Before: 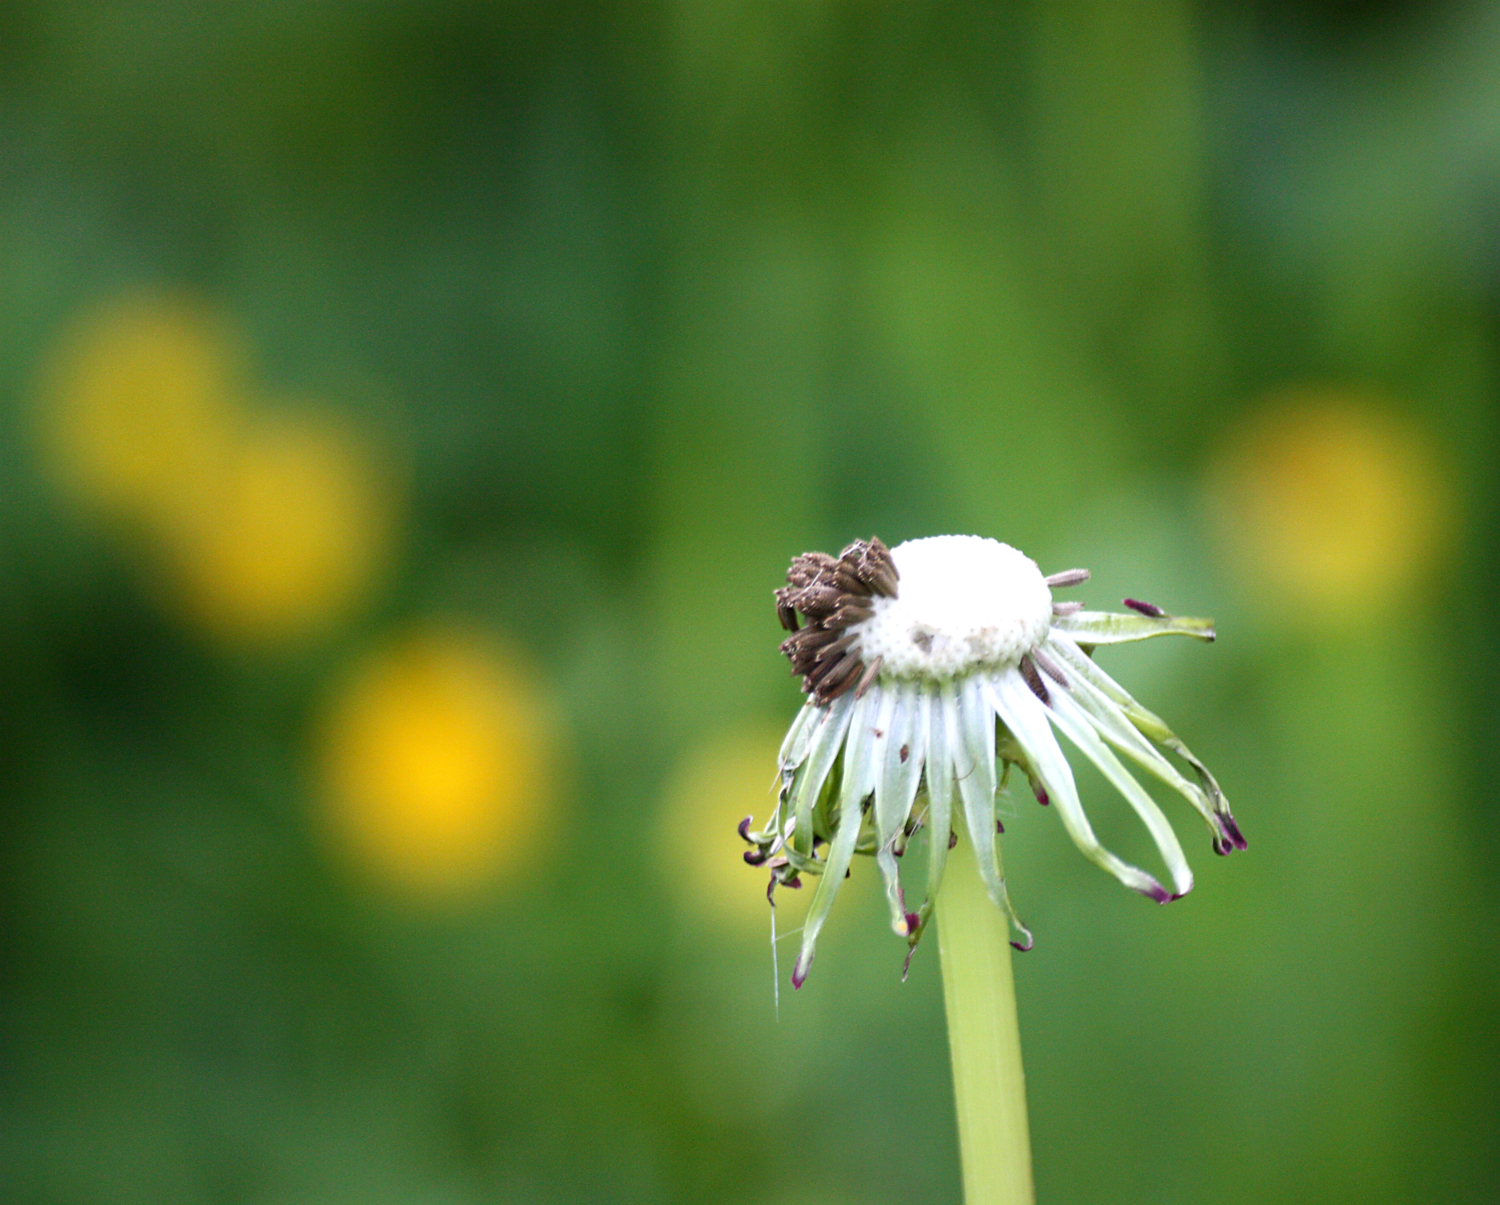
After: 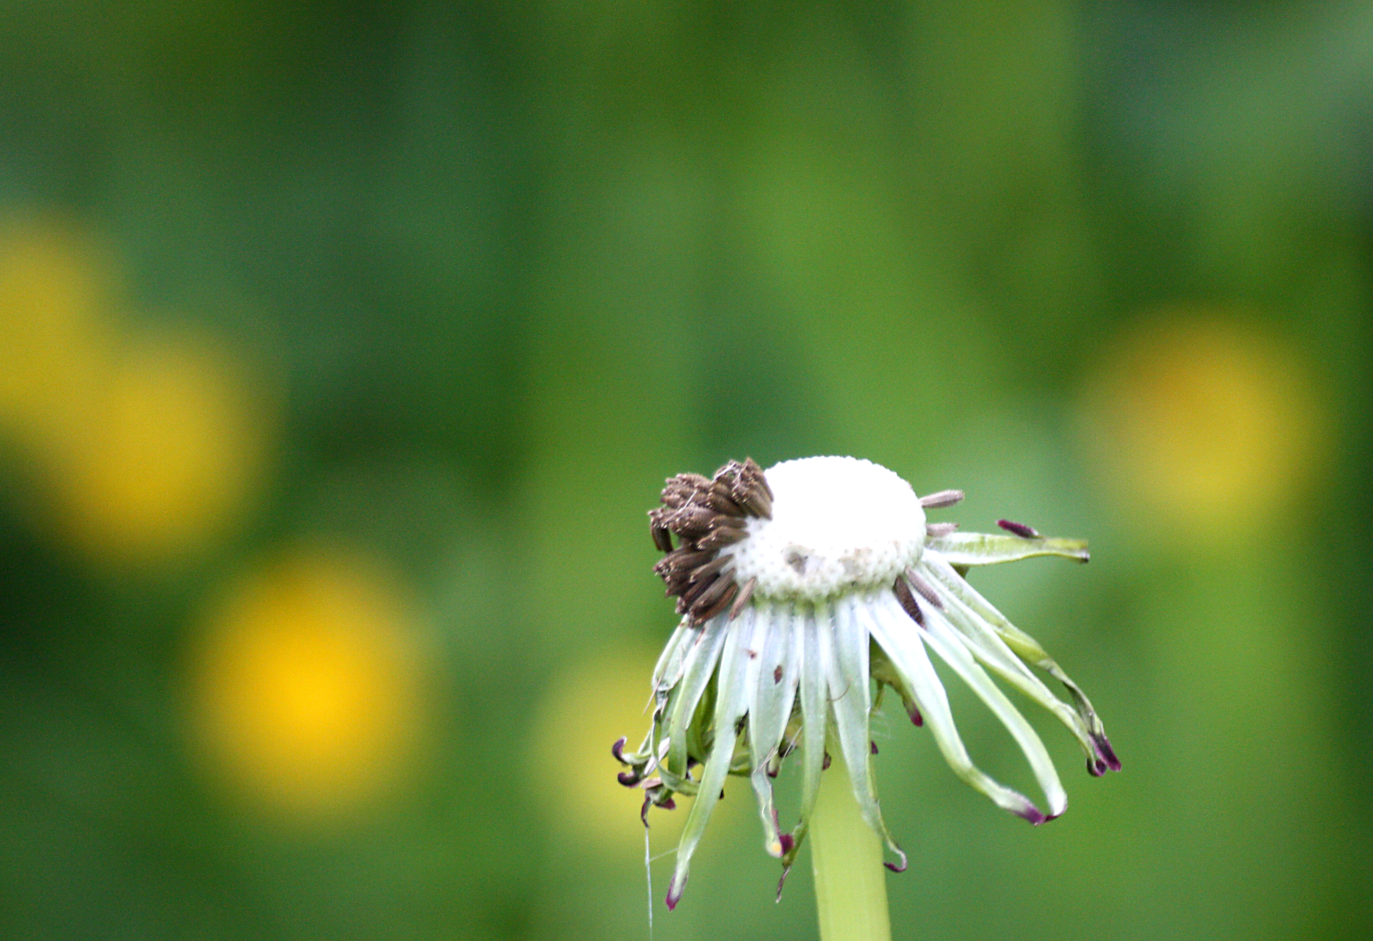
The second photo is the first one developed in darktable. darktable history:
crop: left 8.465%, top 6.609%, bottom 15.231%
